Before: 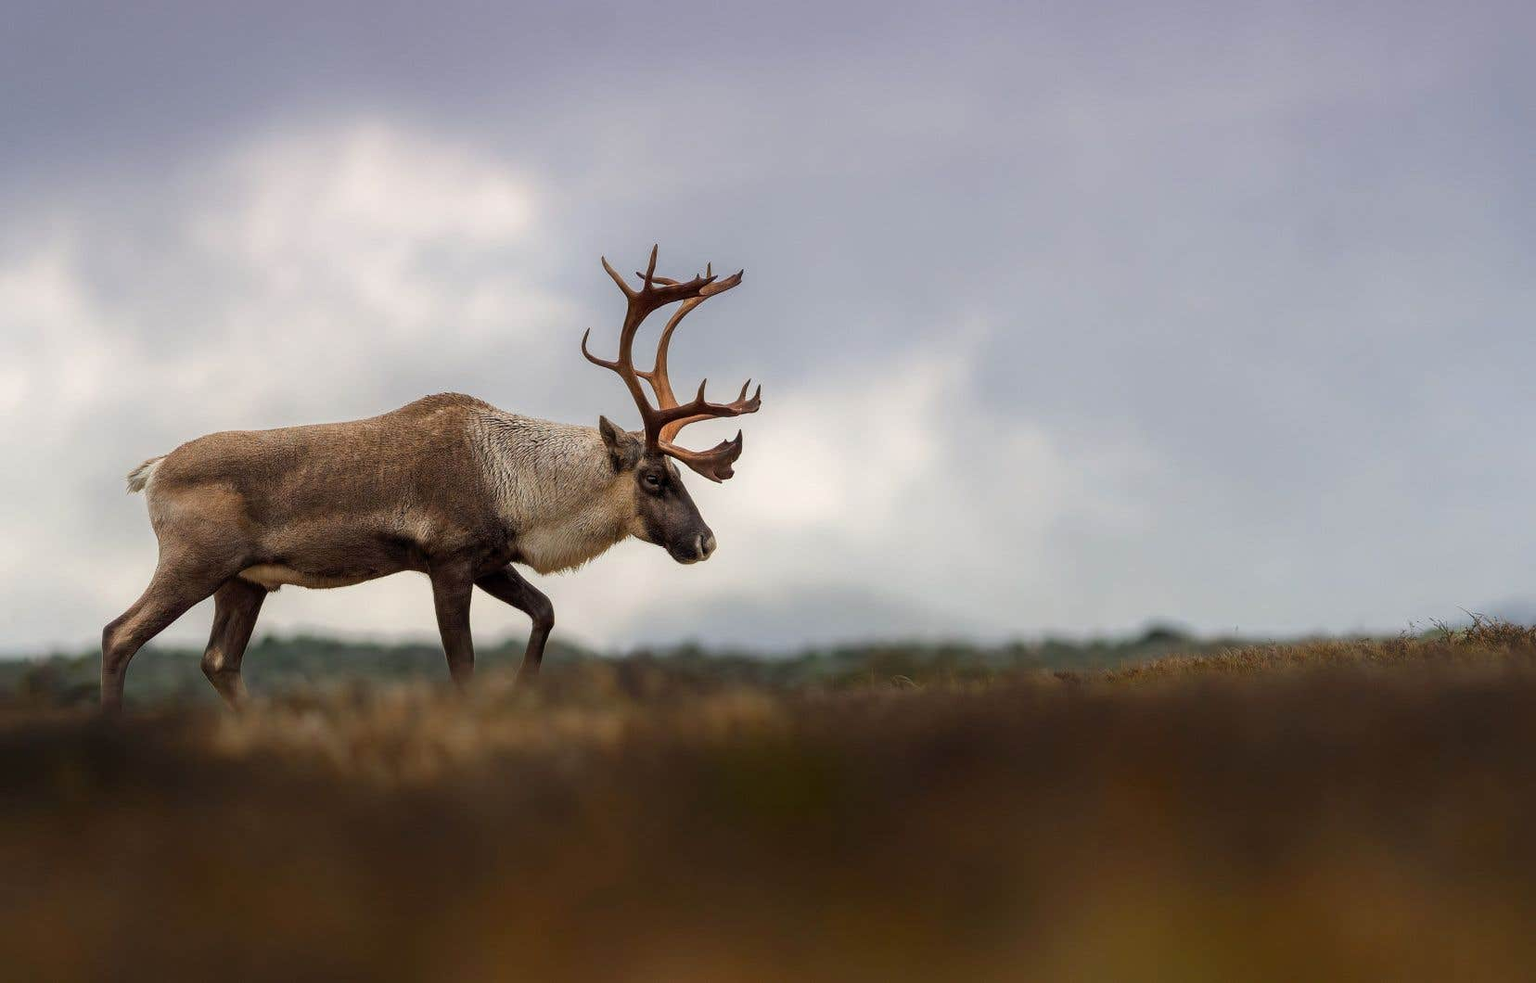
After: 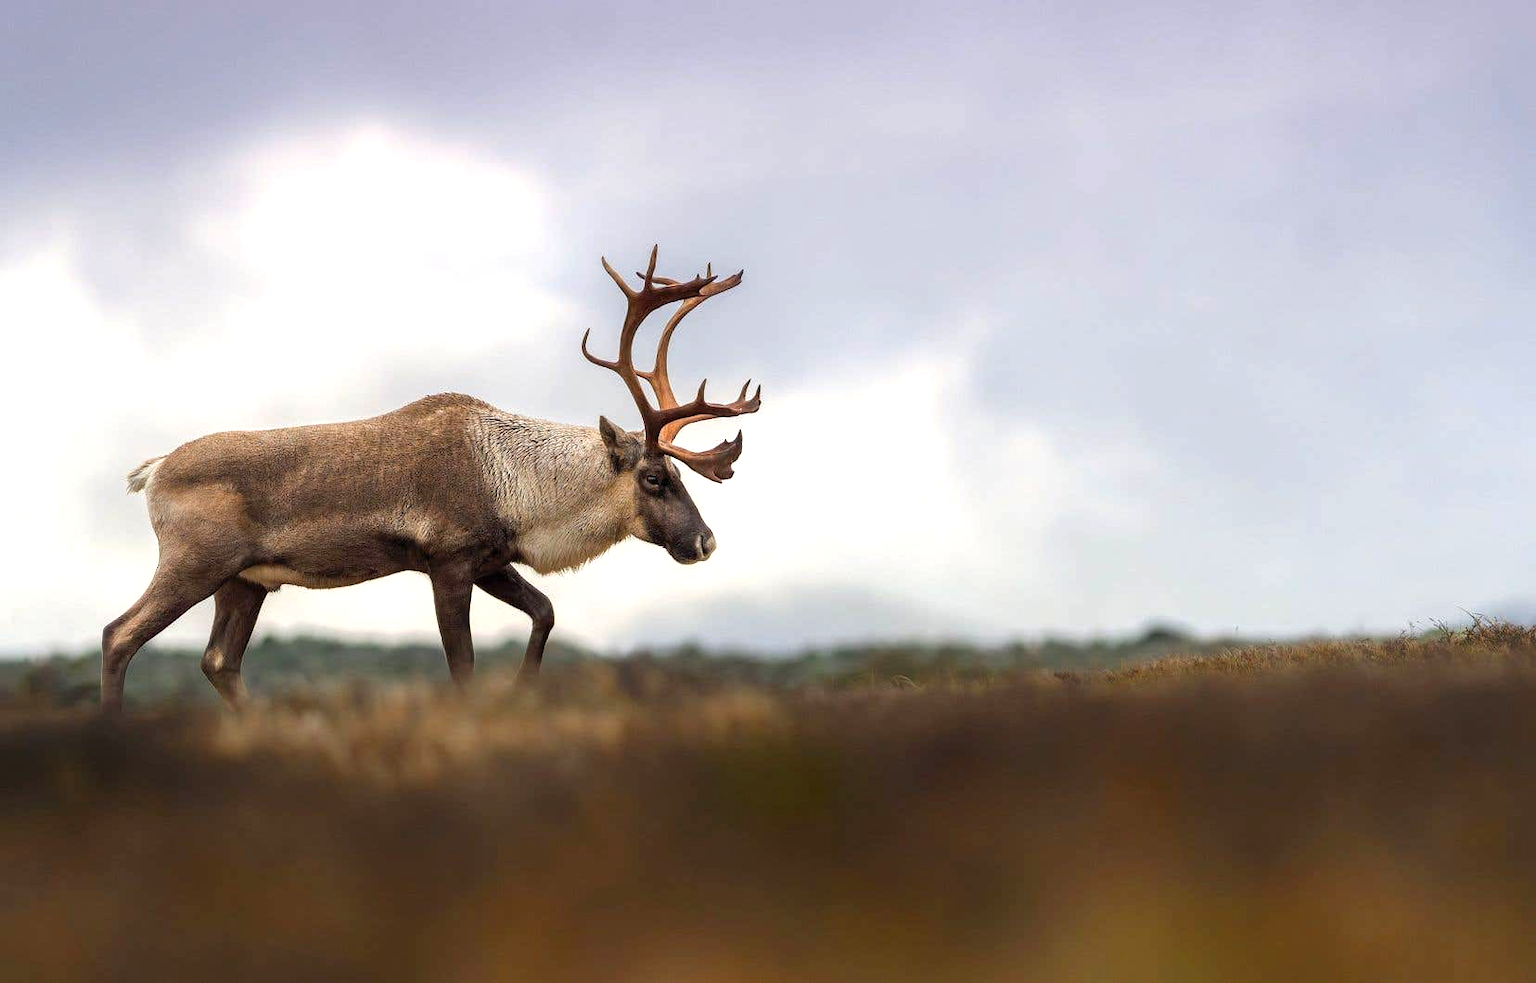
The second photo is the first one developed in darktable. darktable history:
exposure: black level correction 0, exposure 0.695 EV, compensate highlight preservation false
